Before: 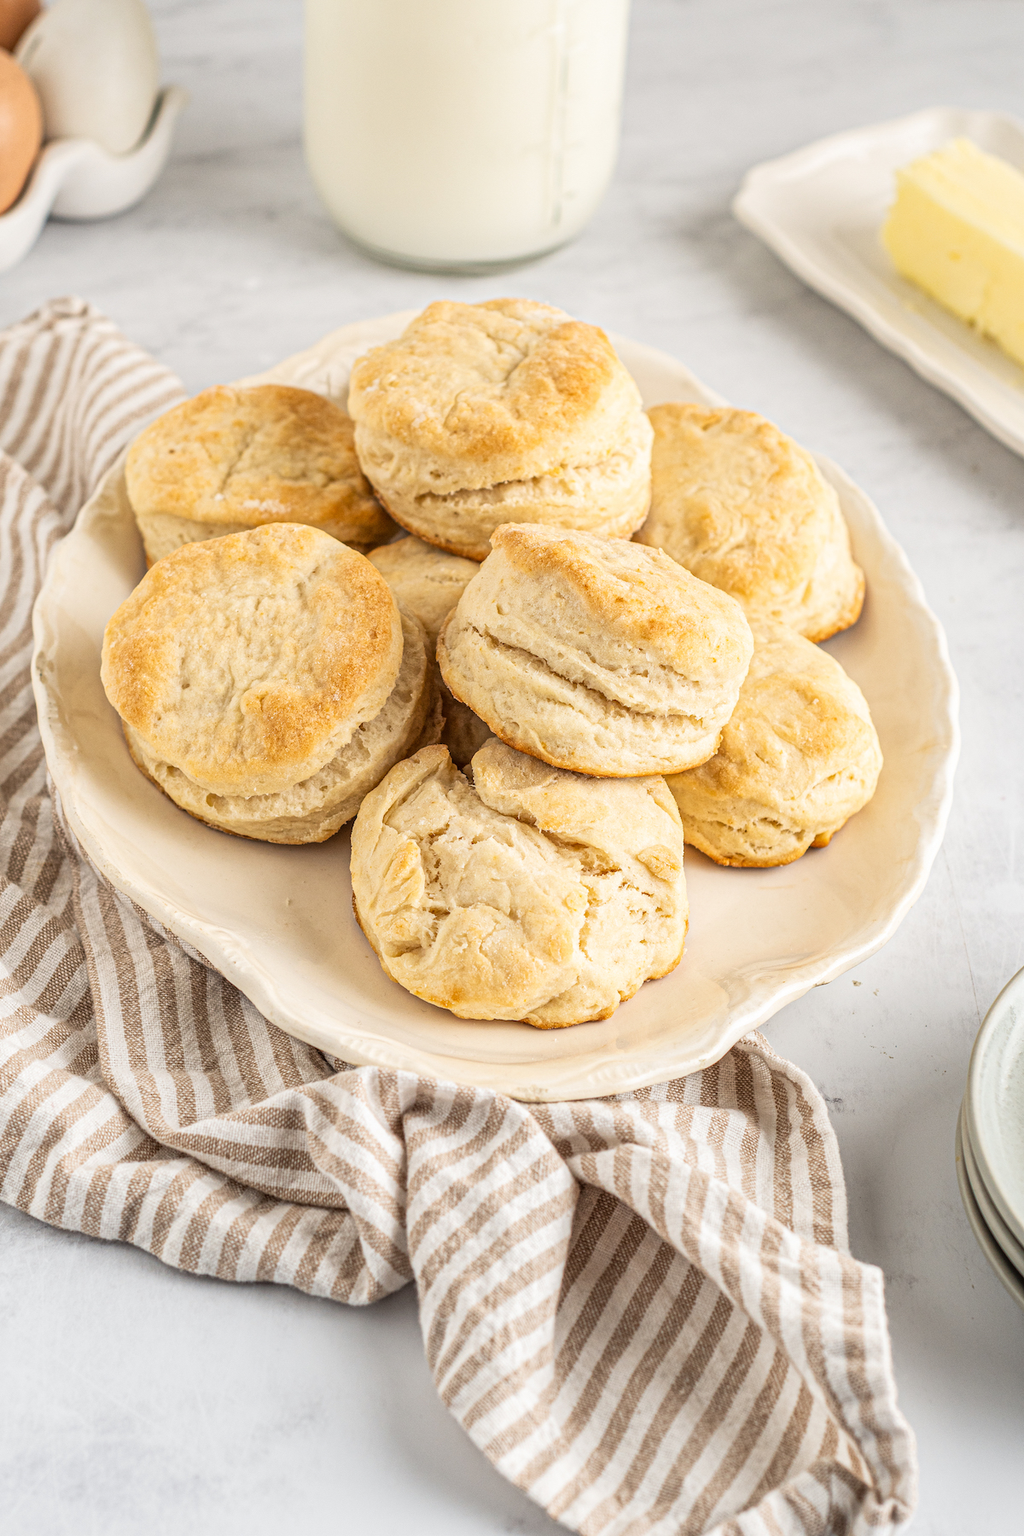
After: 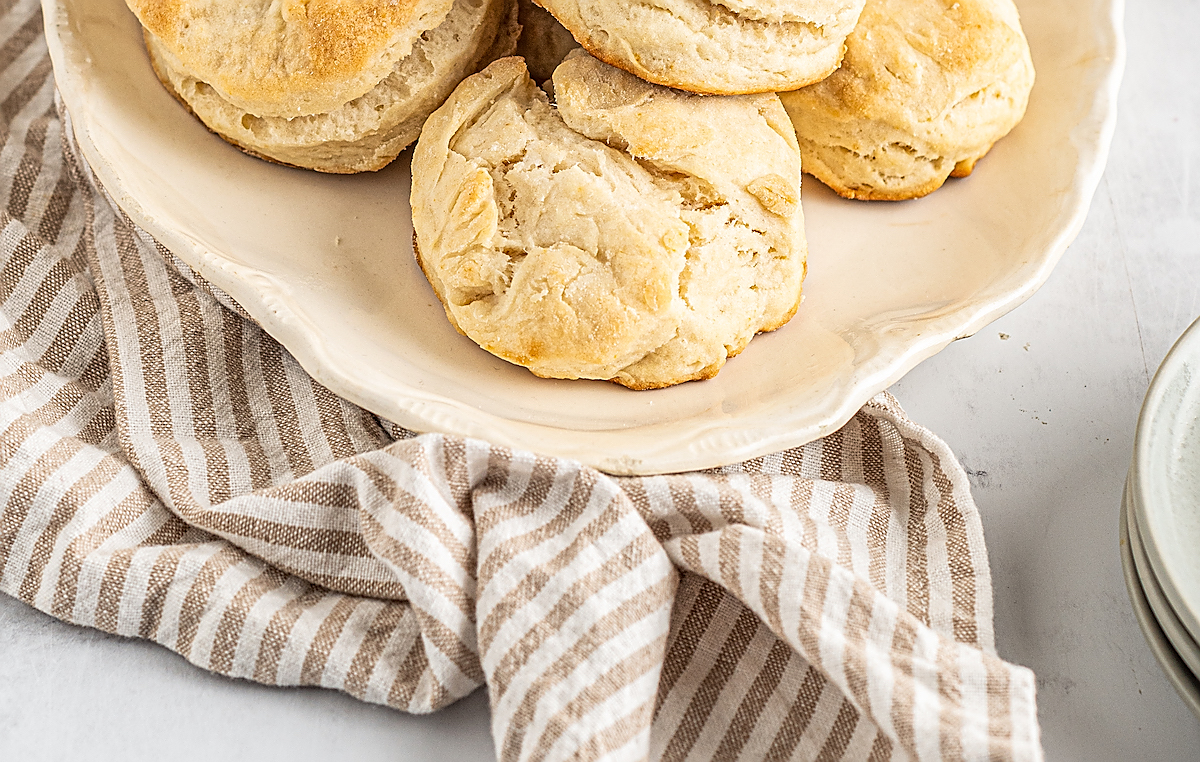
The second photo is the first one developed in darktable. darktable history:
sharpen: radius 1.38, amount 1.264, threshold 0.618
crop: top 45.367%, bottom 12.255%
